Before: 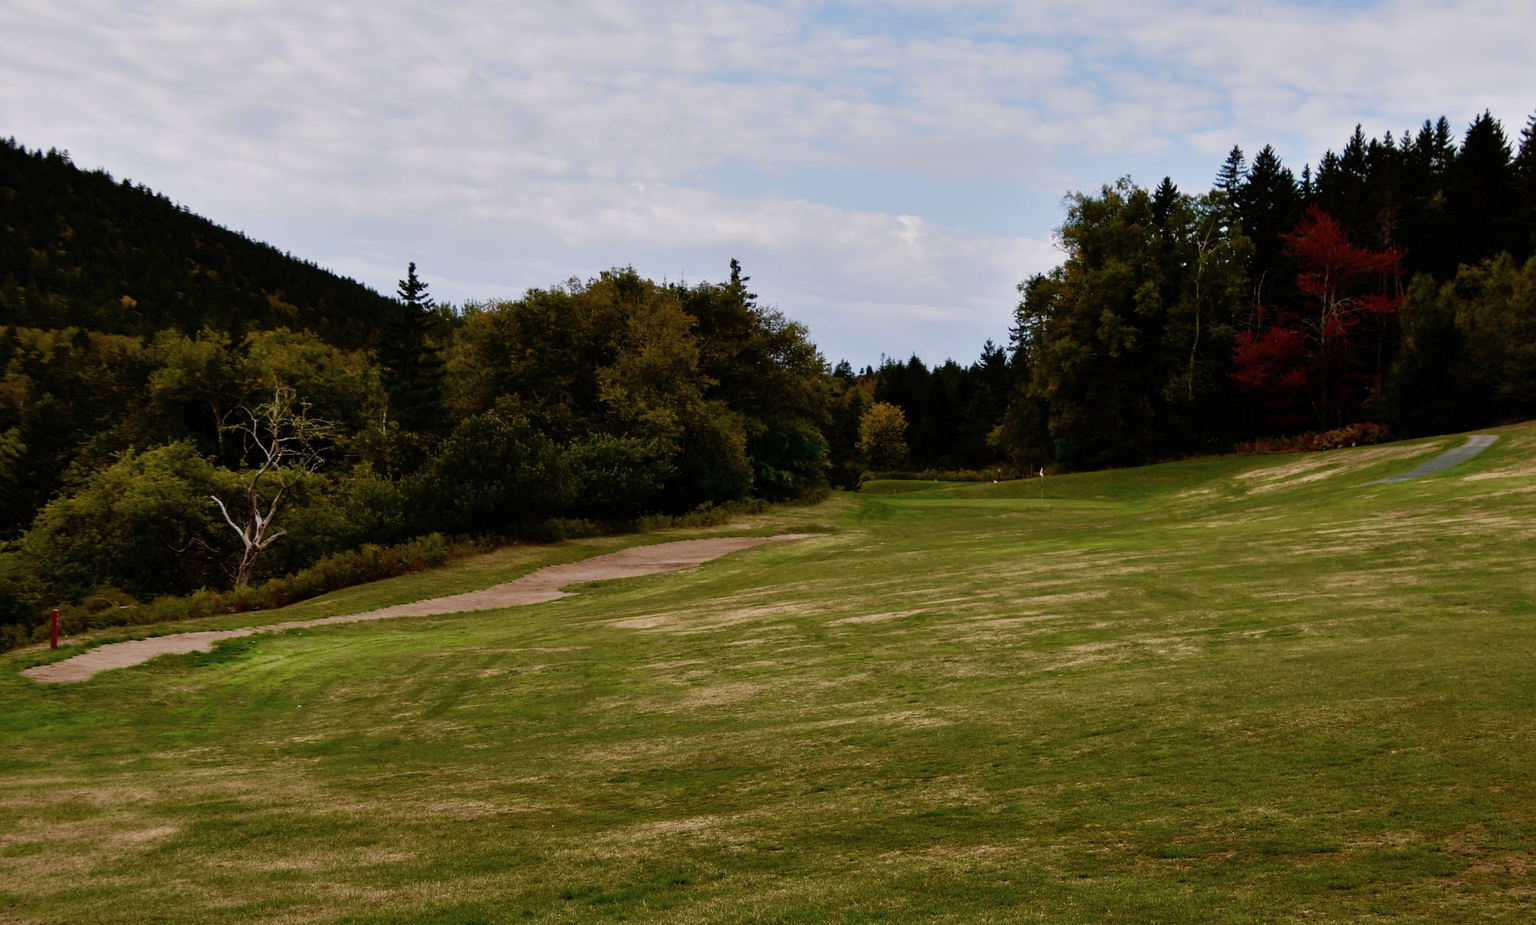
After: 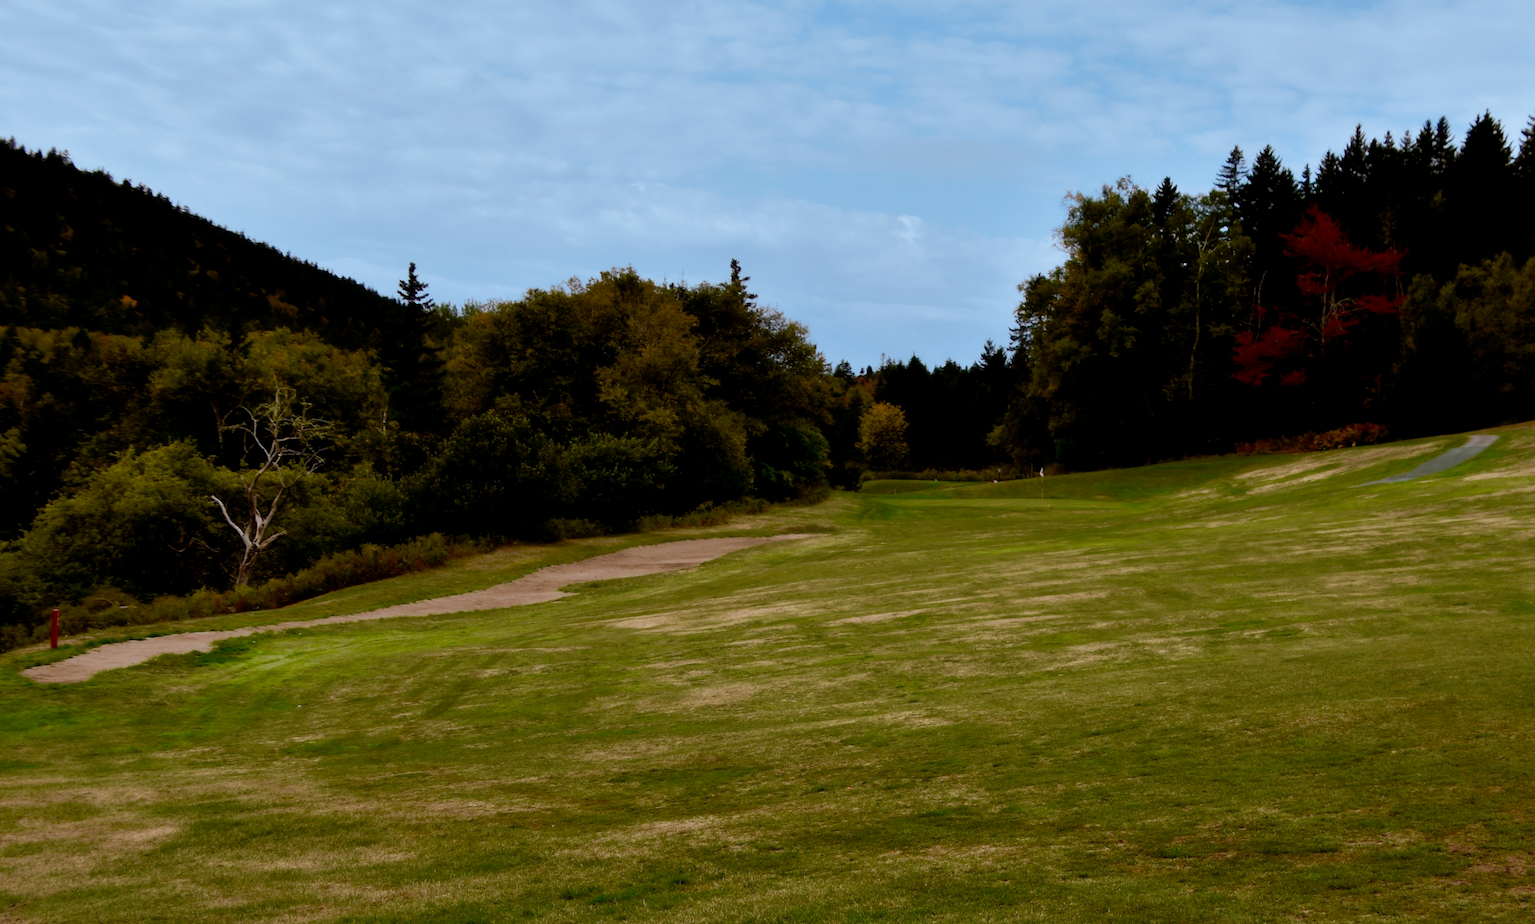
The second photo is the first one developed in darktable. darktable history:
split-toning: shadows › hue 351.18°, shadows › saturation 0.86, highlights › hue 218.82°, highlights › saturation 0.73, balance -19.167
contrast equalizer: octaves 7, y [[0.502, 0.505, 0.512, 0.529, 0.564, 0.588], [0.5 ×6], [0.502, 0.505, 0.512, 0.529, 0.564, 0.588], [0, 0.001, 0.001, 0.004, 0.008, 0.011], [0, 0.001, 0.001, 0.004, 0.008, 0.011]], mix -1
